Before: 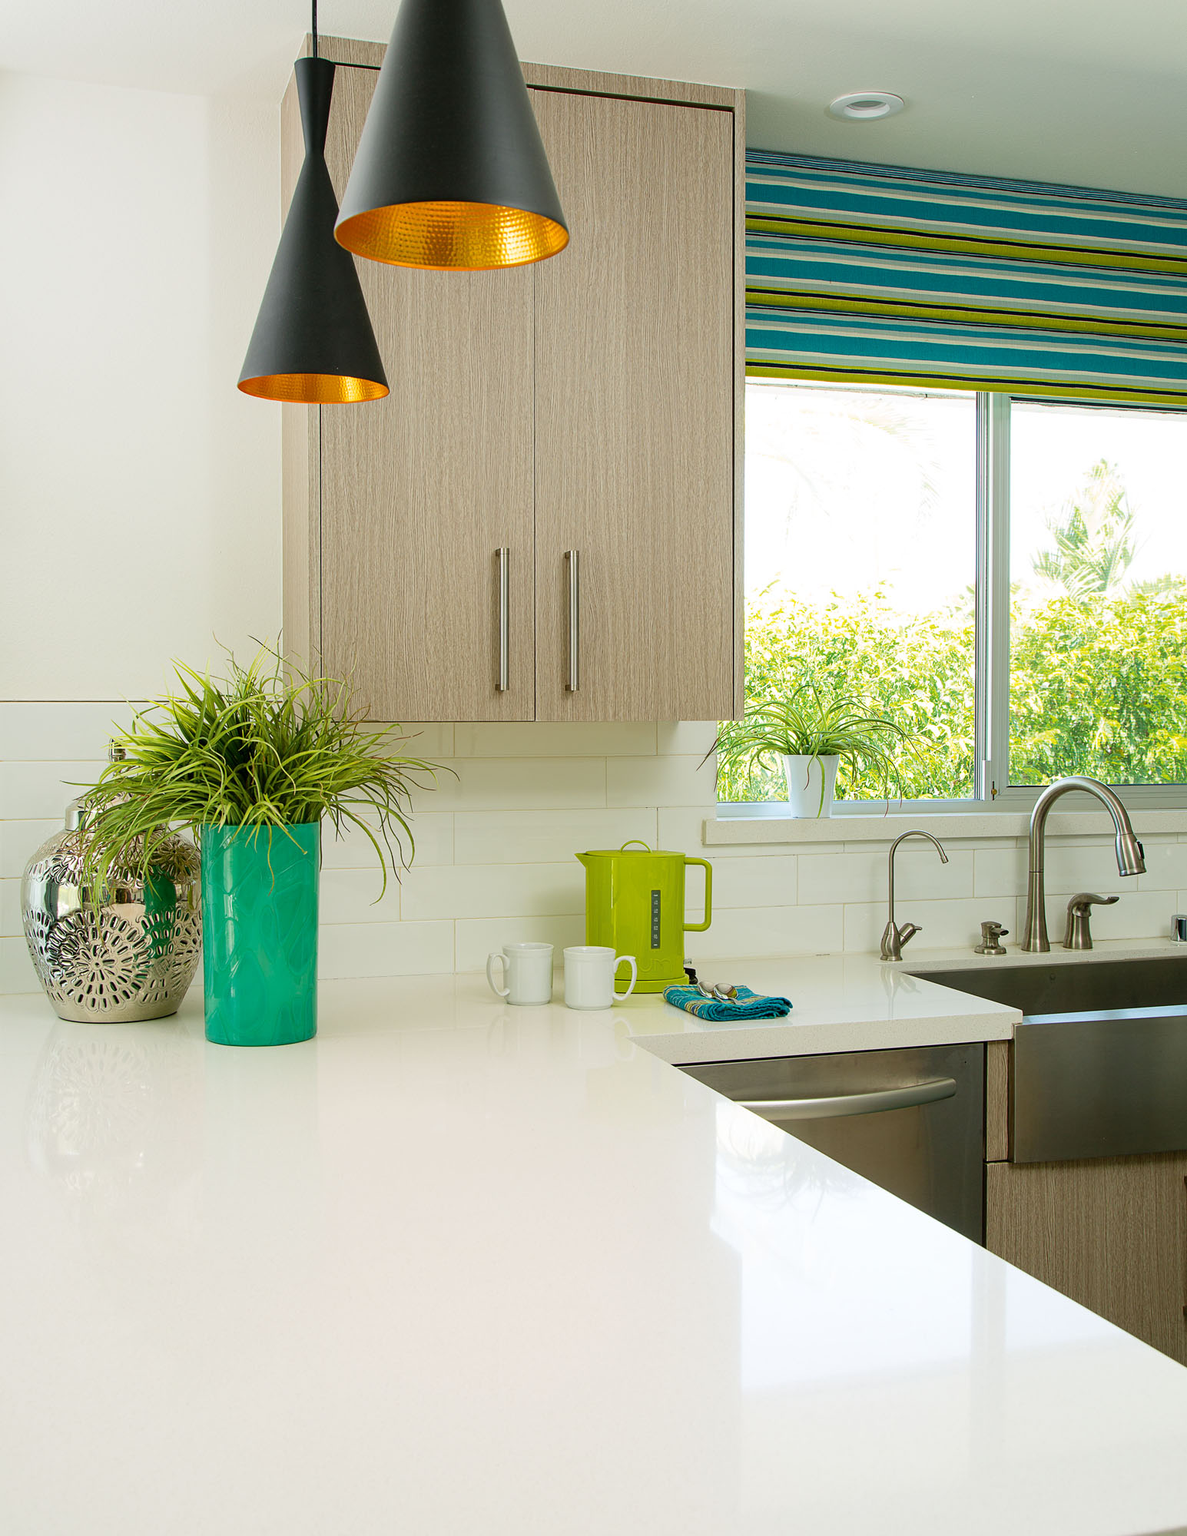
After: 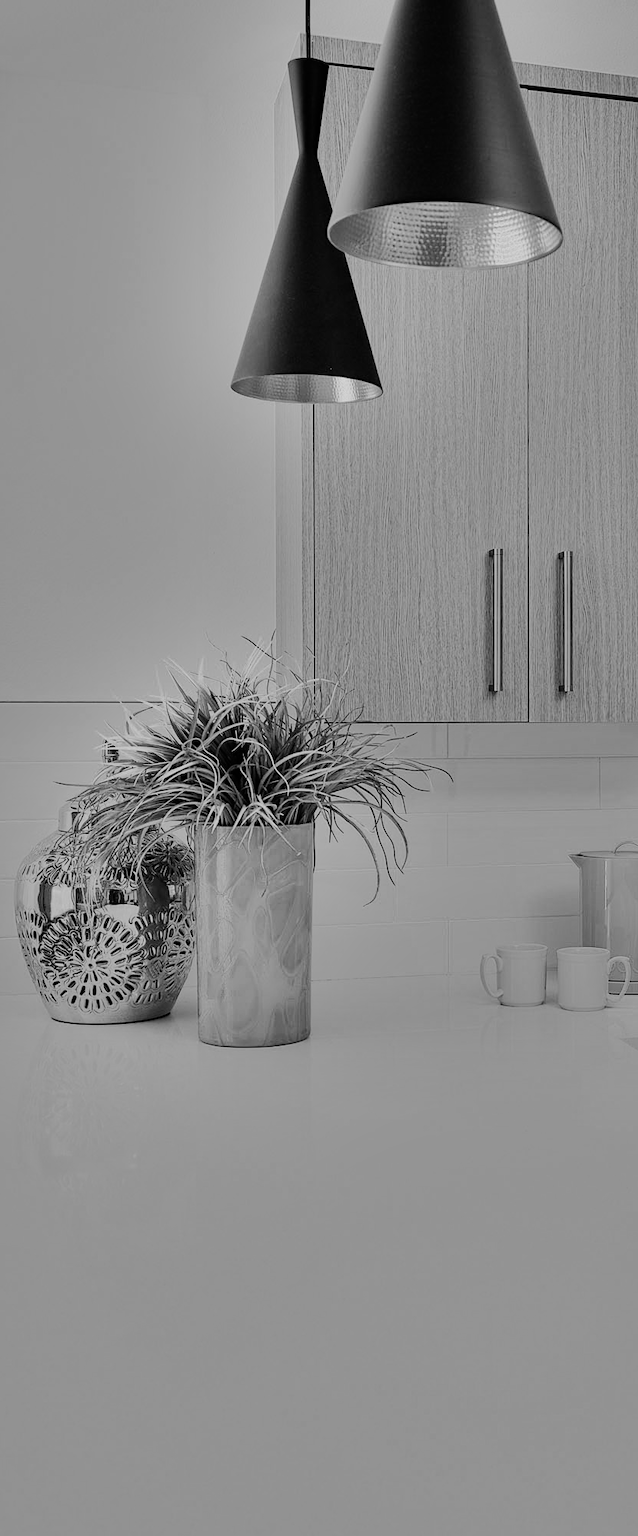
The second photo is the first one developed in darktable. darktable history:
monochrome: on, module defaults
shadows and highlights: white point adjustment -3.64, highlights -63.34, highlights color adjustment 42%, soften with gaussian
tone equalizer: -8 EV -0.417 EV, -7 EV -0.389 EV, -6 EV -0.333 EV, -5 EV -0.222 EV, -3 EV 0.222 EV, -2 EV 0.333 EV, -1 EV 0.389 EV, +0 EV 0.417 EV, edges refinement/feathering 500, mask exposure compensation -1.57 EV, preserve details no
haze removal: compatibility mode true, adaptive false
filmic rgb: black relative exposure -7.5 EV, white relative exposure 5 EV, hardness 3.31, contrast 1.3, contrast in shadows safe
color calibration: illuminant as shot in camera, x 0.462, y 0.419, temperature 2651.64 K
crop: left 0.587%, right 45.588%, bottom 0.086%
